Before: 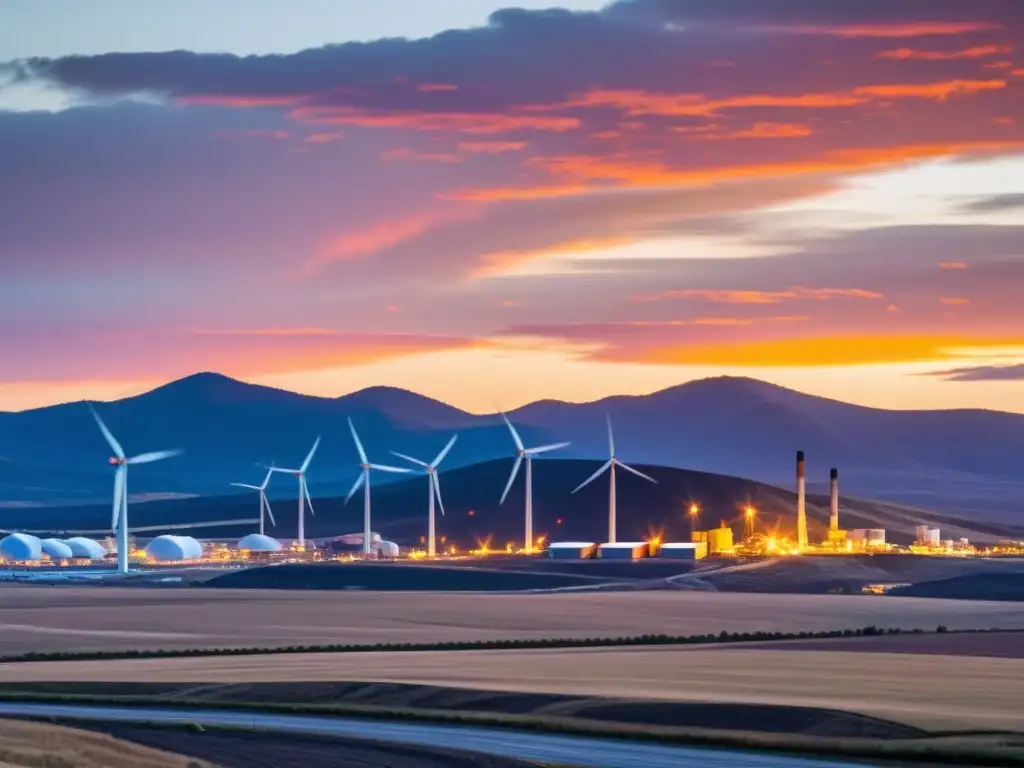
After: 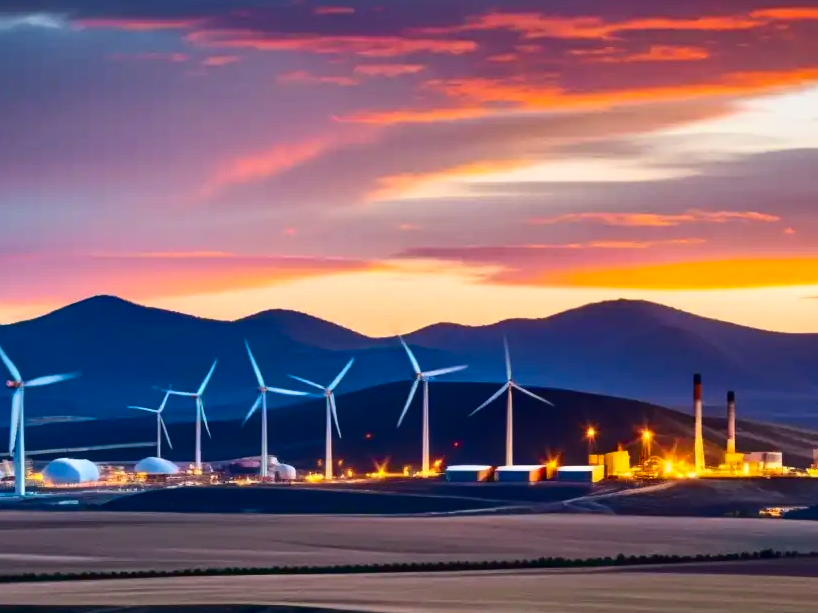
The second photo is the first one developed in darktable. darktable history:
contrast brightness saturation: contrast 0.21, brightness -0.11, saturation 0.21
crop and rotate: left 10.071%, top 10.071%, right 10.02%, bottom 10.02%
